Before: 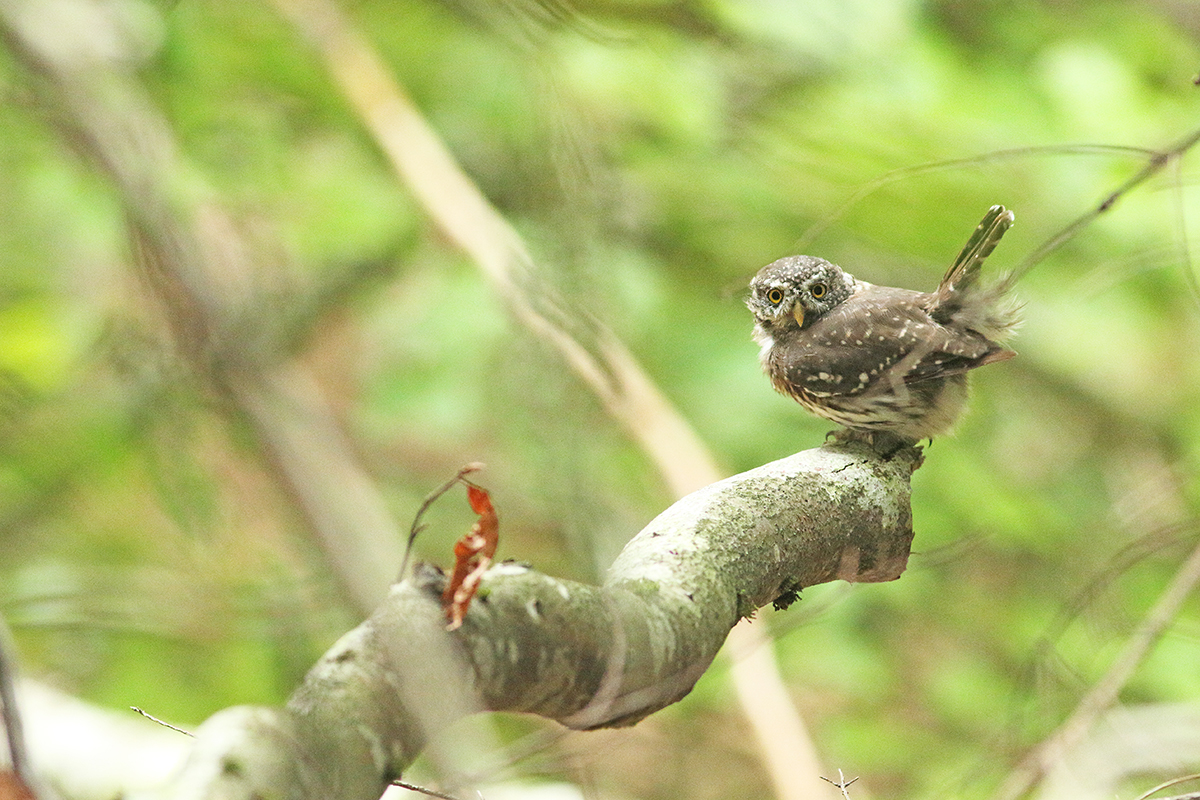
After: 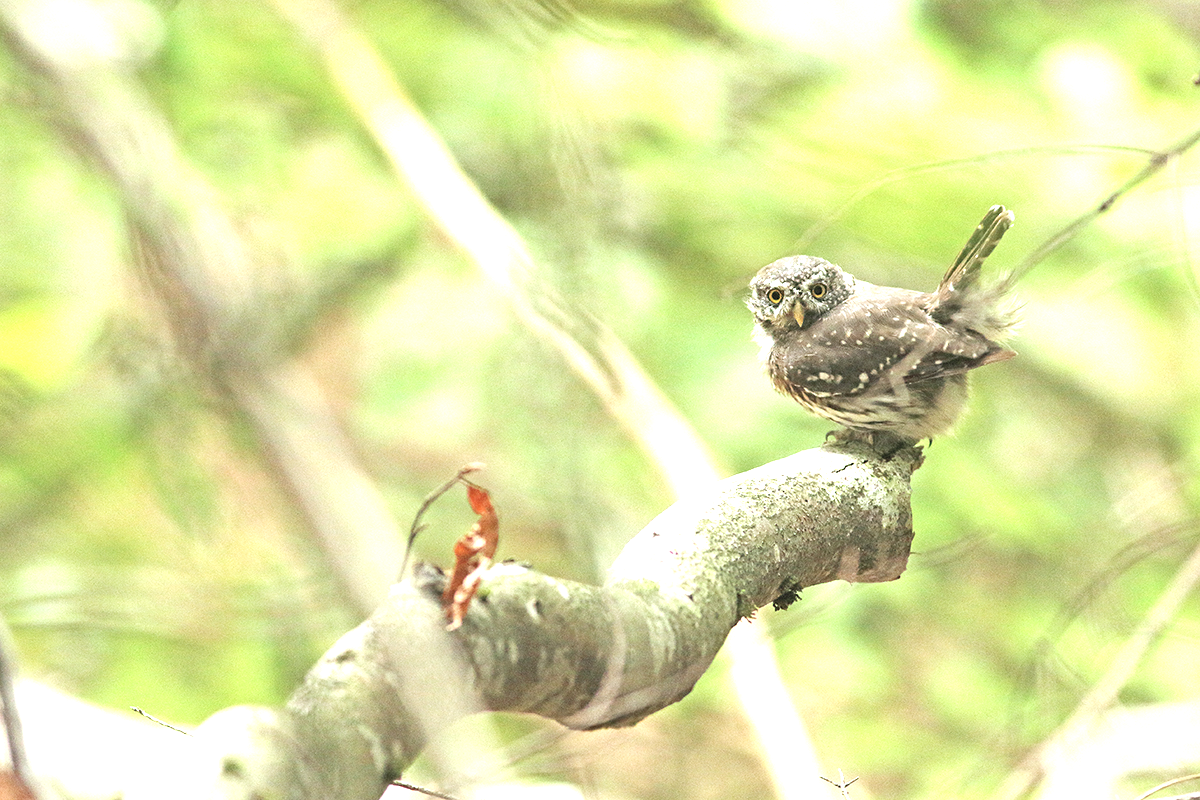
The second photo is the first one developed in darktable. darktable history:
color correction: saturation 0.8
exposure: black level correction 0, exposure 0.2 EV, compensate exposure bias true, compensate highlight preservation false
